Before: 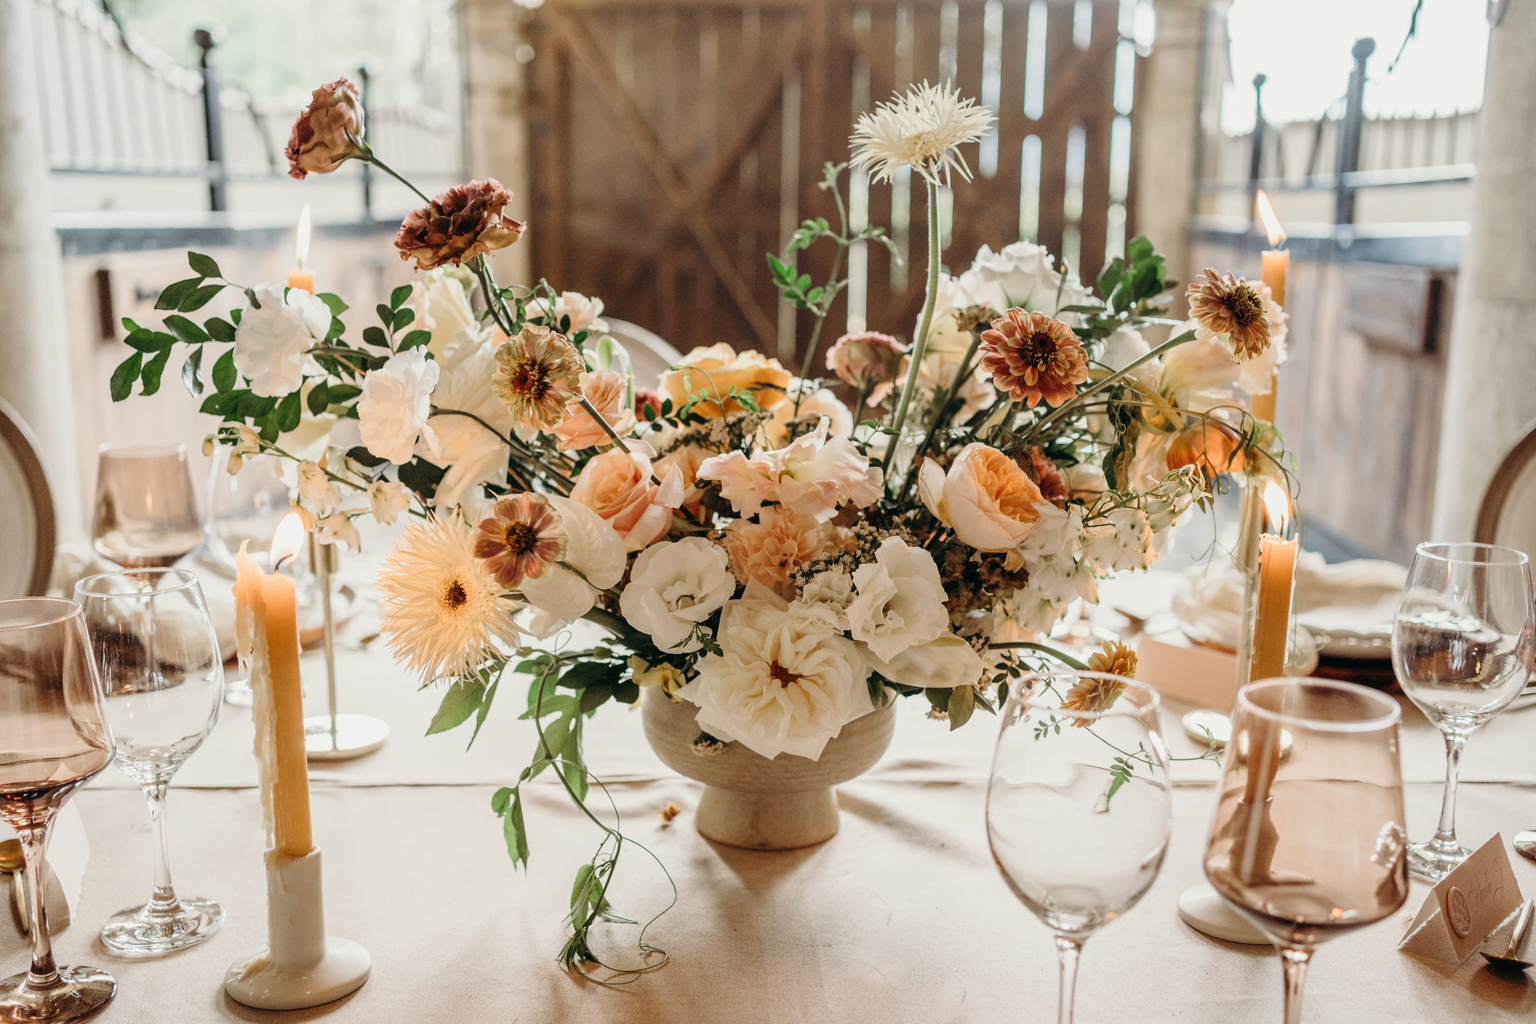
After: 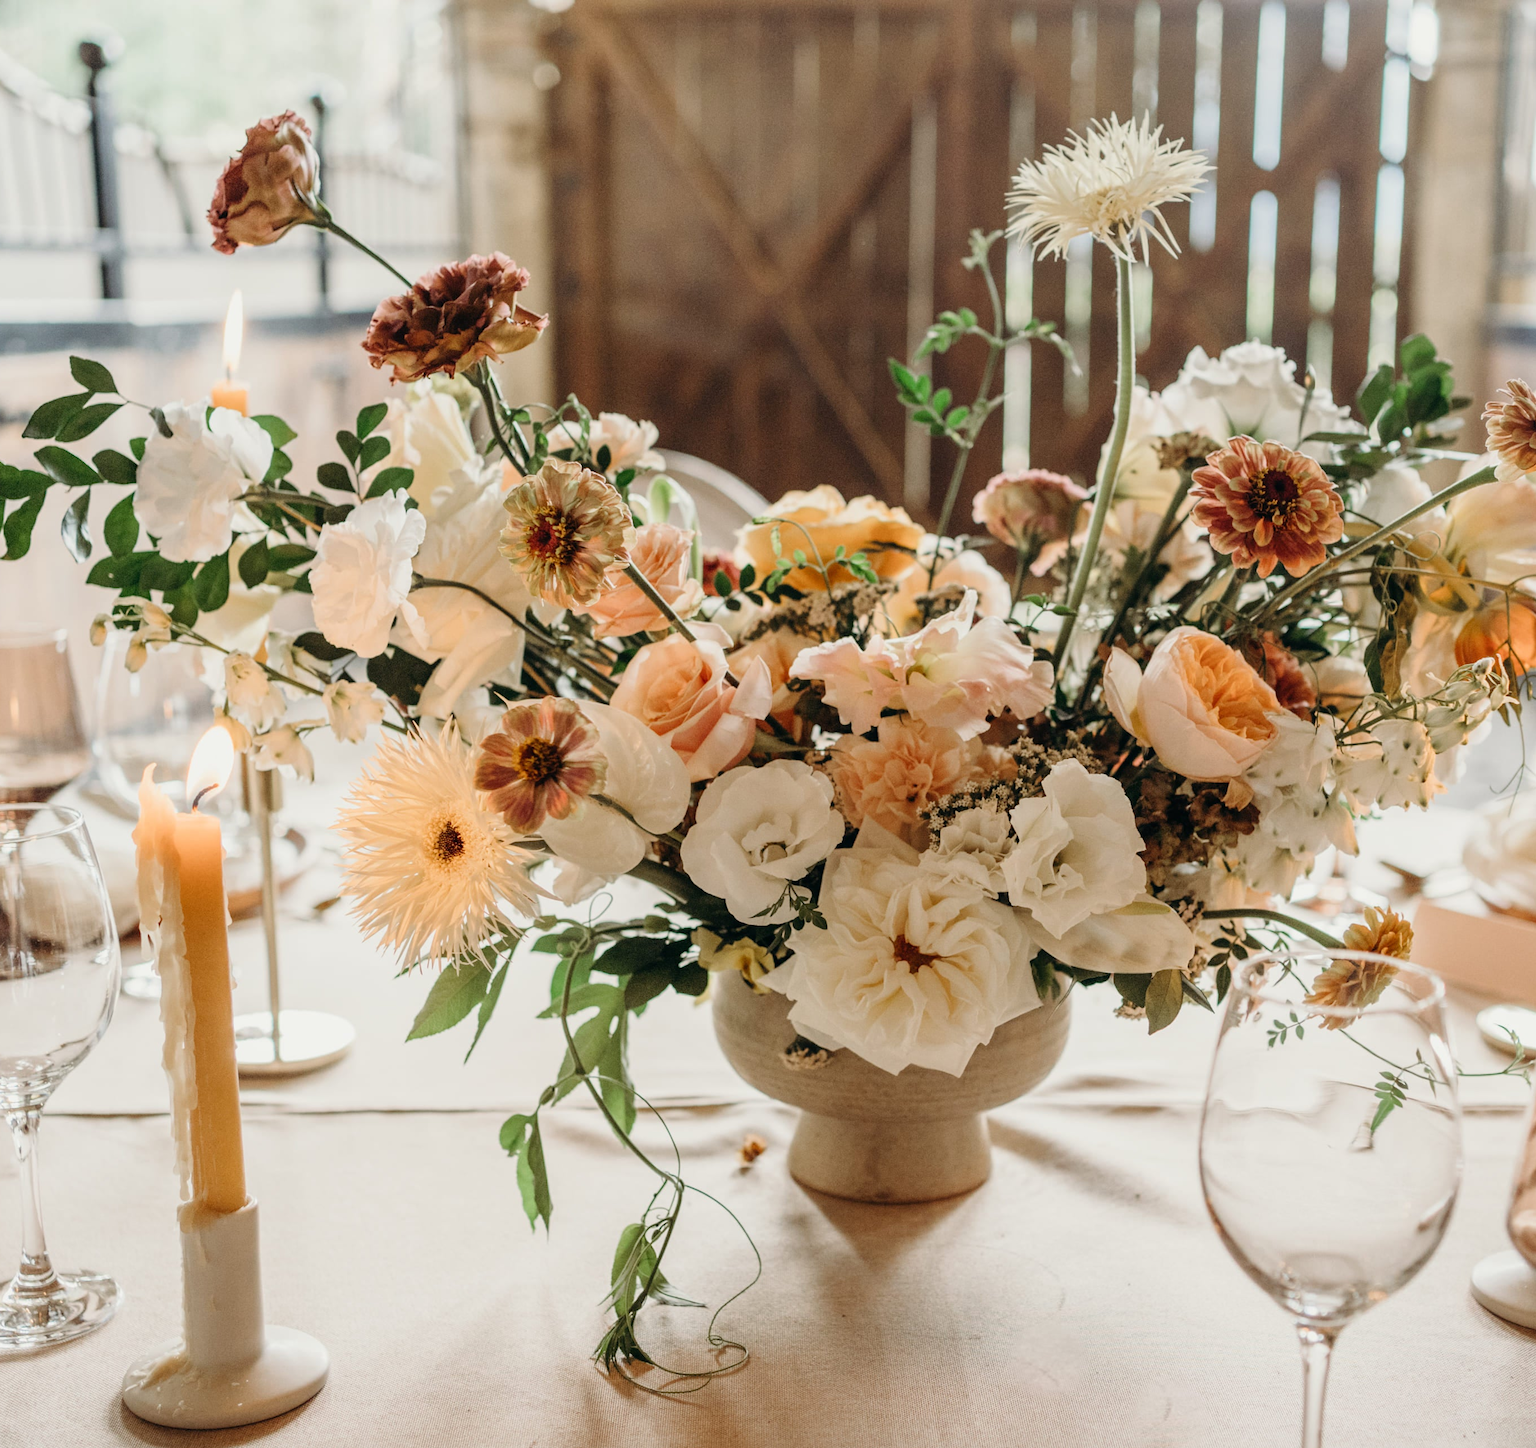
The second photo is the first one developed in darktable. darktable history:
crop and rotate: left 9.076%, right 20.255%
